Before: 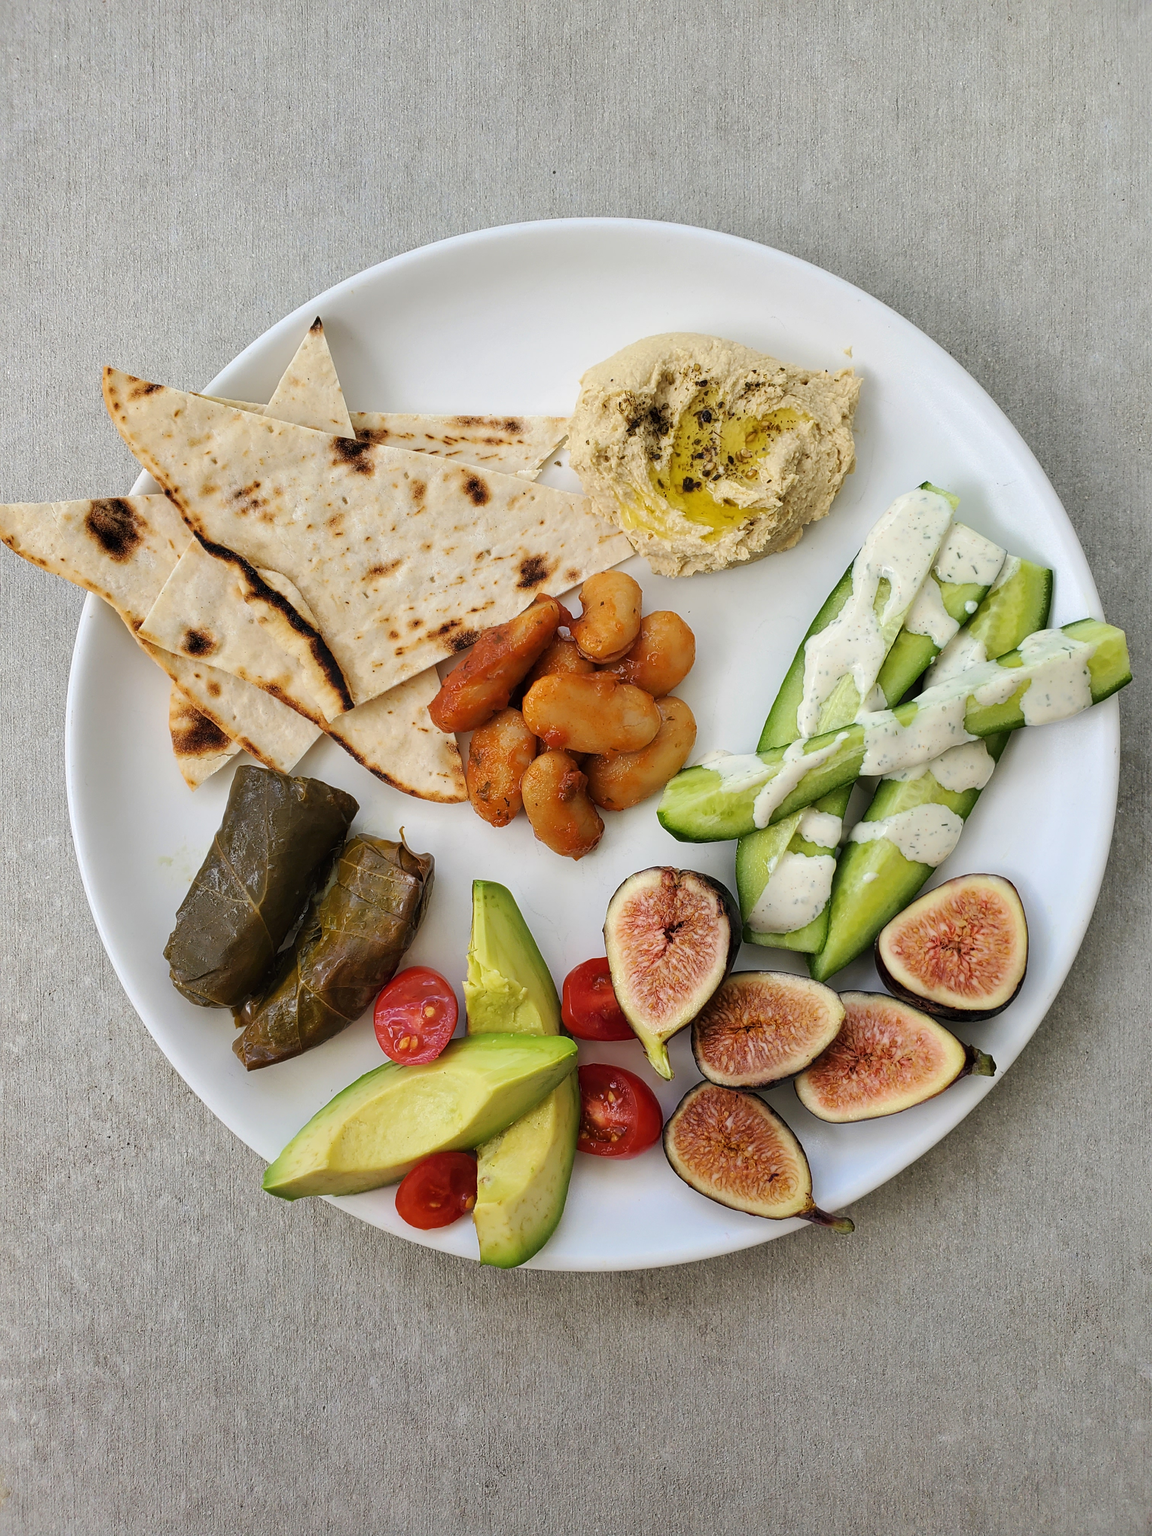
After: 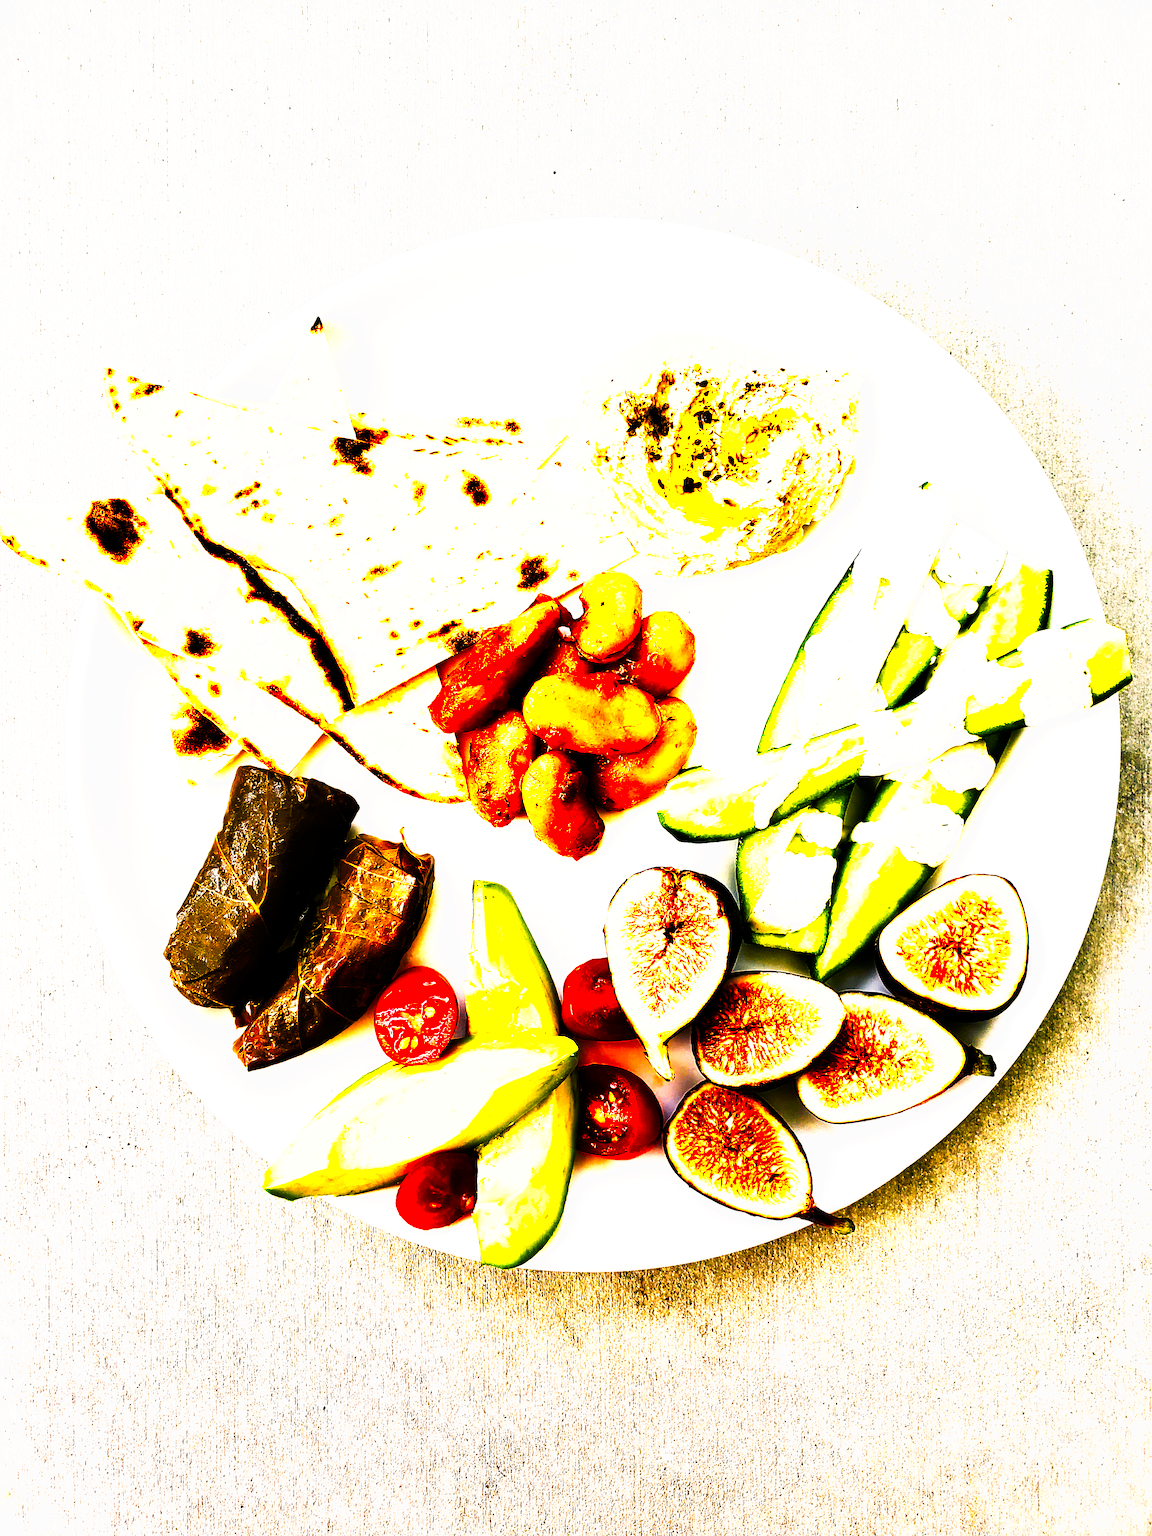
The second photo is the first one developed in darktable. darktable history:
exposure: black level correction 0.005, exposure 0.417 EV, compensate highlight preservation false
color balance rgb: shadows lift › chroma 2%, shadows lift › hue 185.64°, power › luminance 1.48%, highlights gain › chroma 3%, highlights gain › hue 54.51°, global offset › luminance -0.4%, perceptual saturation grading › highlights -18.47%, perceptual saturation grading › mid-tones 6.62%, perceptual saturation grading › shadows 28.22%, perceptual brilliance grading › highlights 15.68%, perceptual brilliance grading › shadows -14.29%, global vibrance 25.96%, contrast 6.45%
color zones: curves: ch0 [(0, 0.511) (0.143, 0.531) (0.286, 0.56) (0.429, 0.5) (0.571, 0.5) (0.714, 0.5) (0.857, 0.5) (1, 0.5)]; ch1 [(0, 0.525) (0.143, 0.705) (0.286, 0.715) (0.429, 0.35) (0.571, 0.35) (0.714, 0.35) (0.857, 0.4) (1, 0.4)]; ch2 [(0, 0.572) (0.143, 0.512) (0.286, 0.473) (0.429, 0.45) (0.571, 0.5) (0.714, 0.5) (0.857, 0.518) (1, 0.518)]
tone curve: curves: ch0 [(0, 0) (0.003, 0) (0.011, 0.001) (0.025, 0.003) (0.044, 0.003) (0.069, 0.006) (0.1, 0.009) (0.136, 0.014) (0.177, 0.029) (0.224, 0.061) (0.277, 0.127) (0.335, 0.218) (0.399, 0.38) (0.468, 0.588) (0.543, 0.809) (0.623, 0.947) (0.709, 0.987) (0.801, 0.99) (0.898, 0.99) (1, 1)], preserve colors none
